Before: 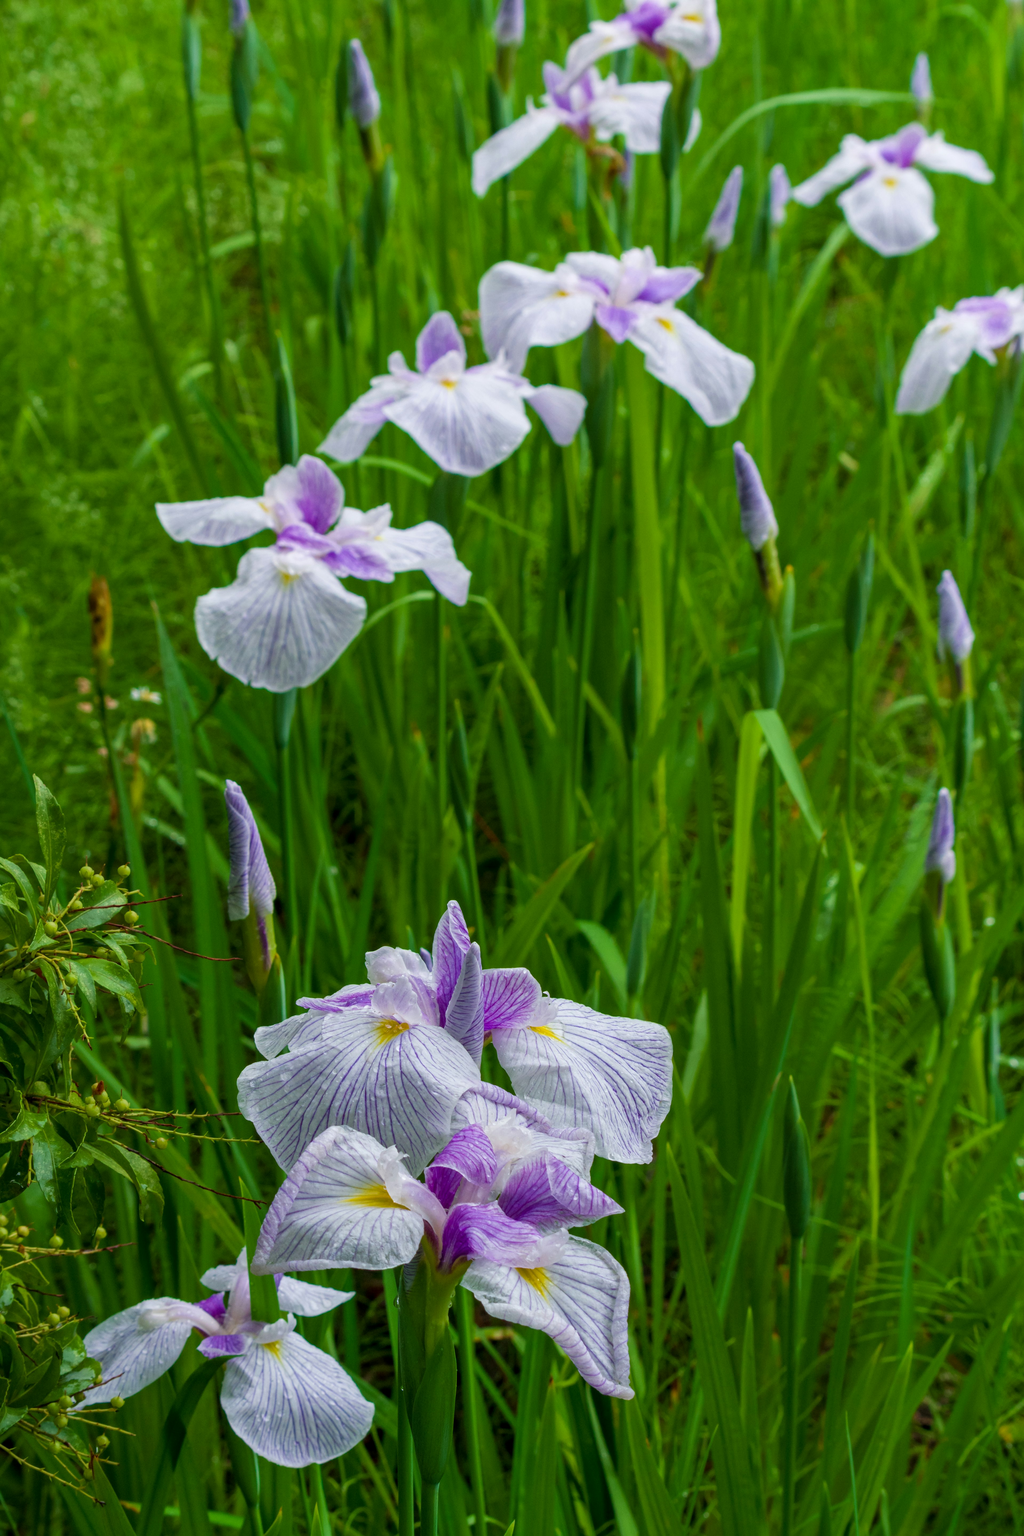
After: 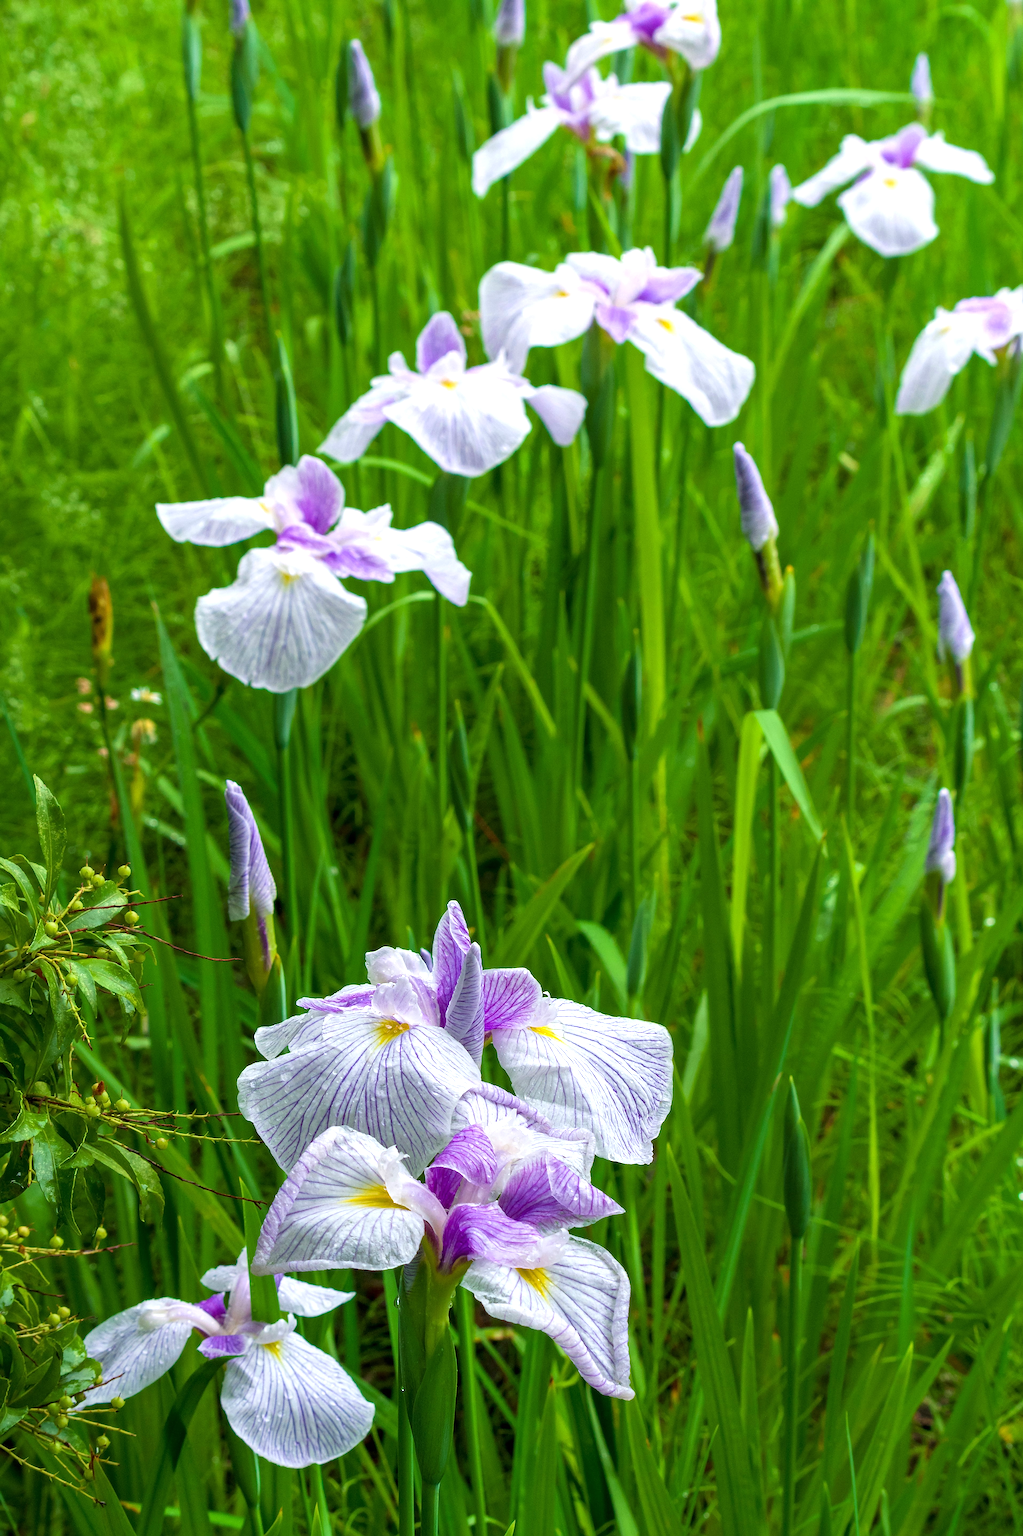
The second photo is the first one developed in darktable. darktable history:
exposure: black level correction 0, exposure 0.693 EV, compensate highlight preservation false
sharpen: radius 1.356, amount 1.235, threshold 0.631
